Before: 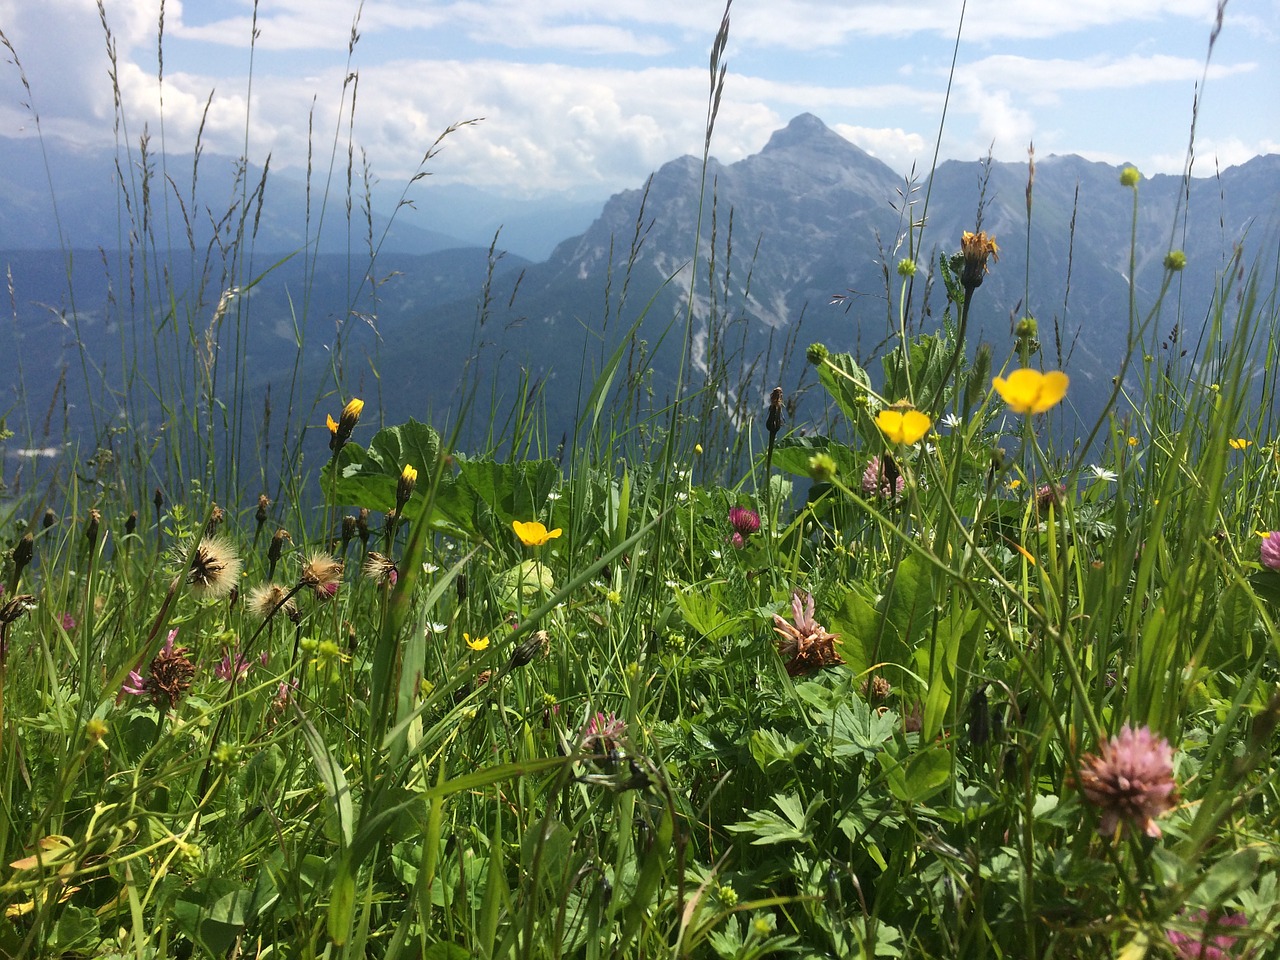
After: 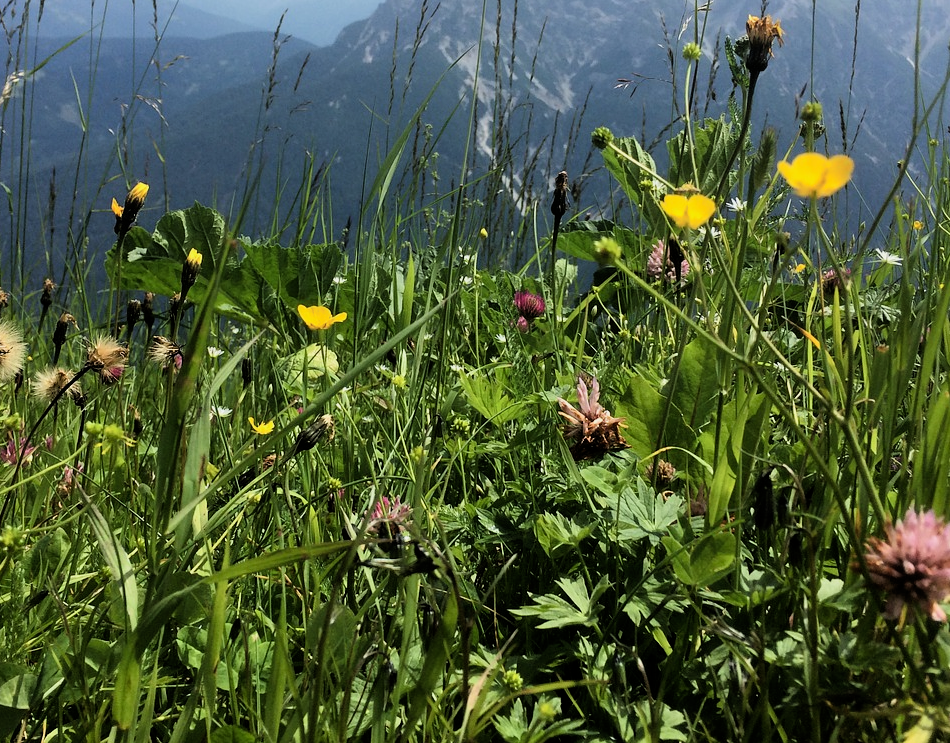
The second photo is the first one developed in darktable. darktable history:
filmic rgb: middle gray luminance 10.18%, black relative exposure -8.6 EV, white relative exposure 3.27 EV, target black luminance 0%, hardness 5.2, latitude 44.55%, contrast 1.305, highlights saturation mix 3.62%, shadows ↔ highlights balance 24.3%, iterations of high-quality reconstruction 0
crop: left 16.829%, top 22.597%, right 8.899%
